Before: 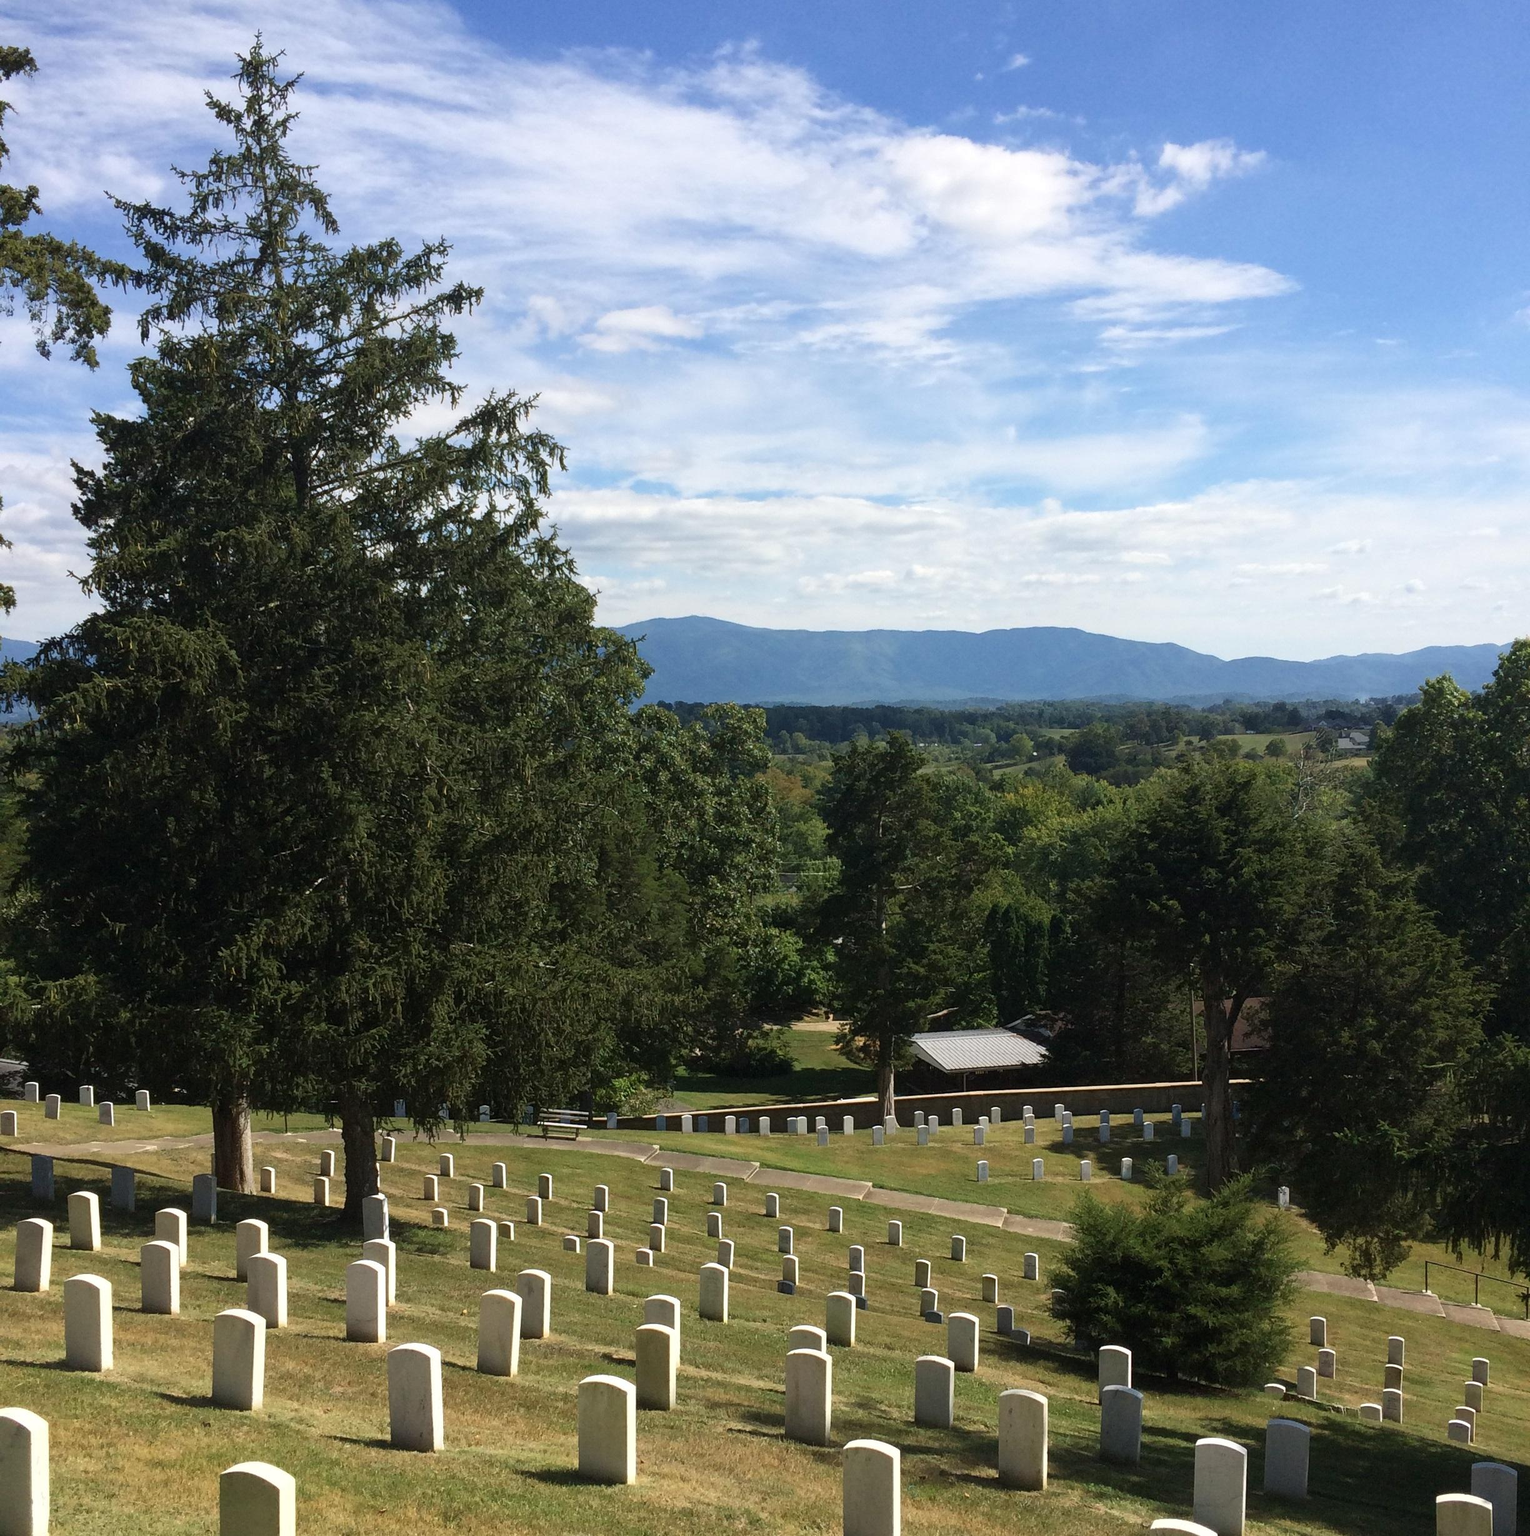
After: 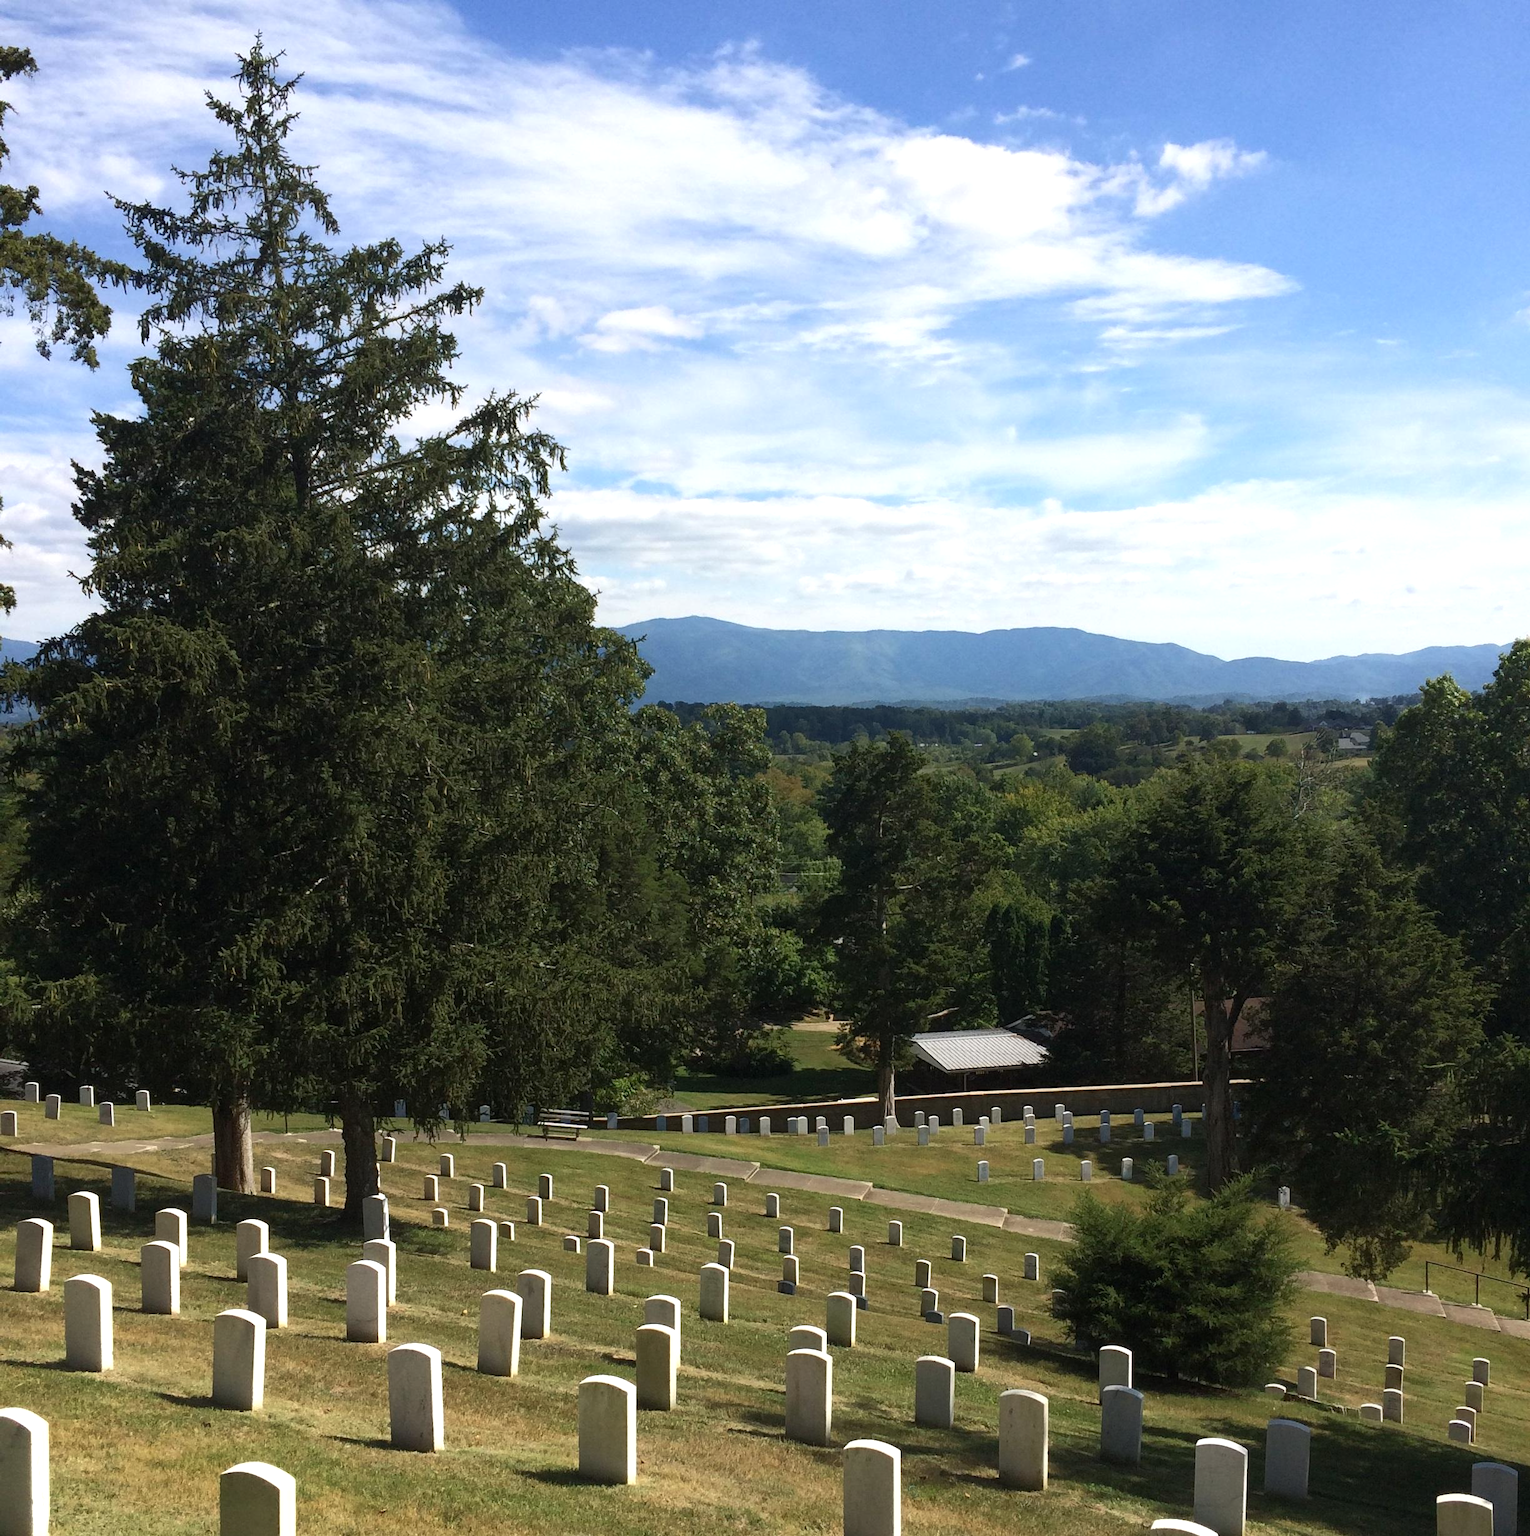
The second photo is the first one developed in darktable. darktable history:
tone equalizer: -8 EV 0 EV, -7 EV 0.001 EV, -6 EV -0.005 EV, -5 EV -0.015 EV, -4 EV -0.064 EV, -3 EV -0.198 EV, -2 EV -0.25 EV, -1 EV 0.111 EV, +0 EV 0.298 EV
